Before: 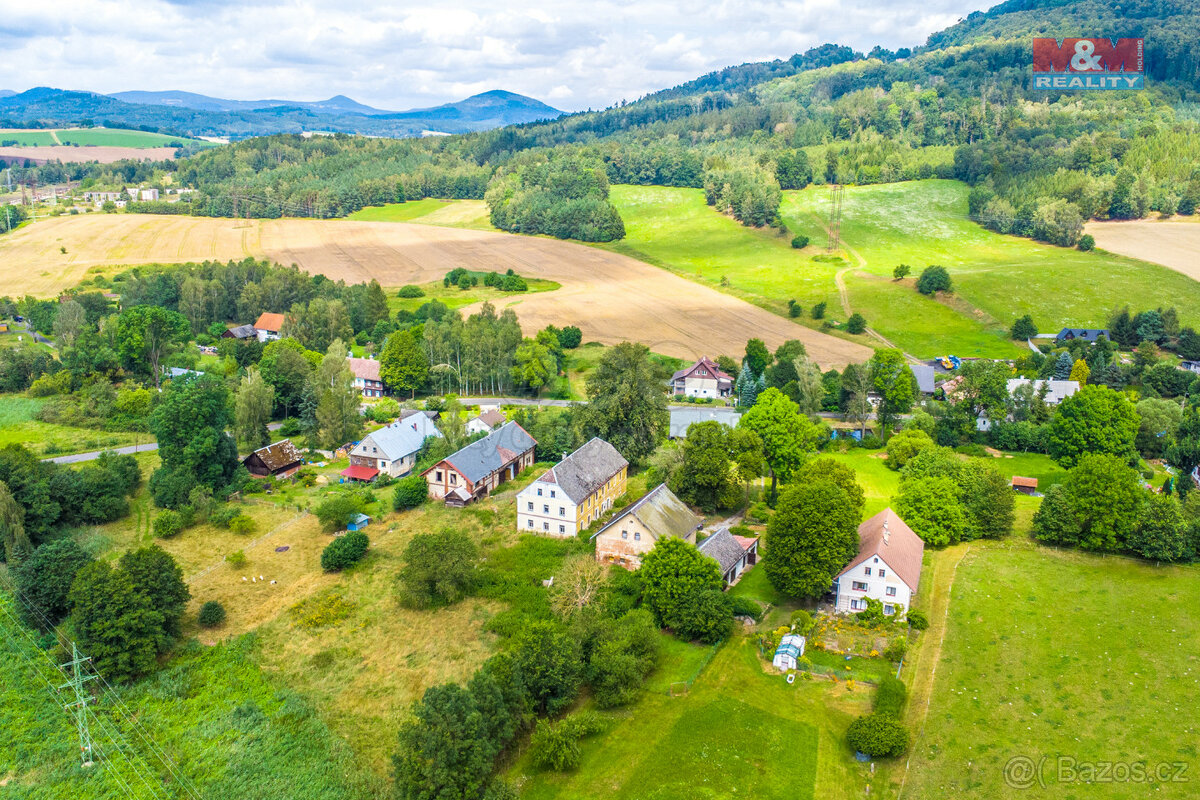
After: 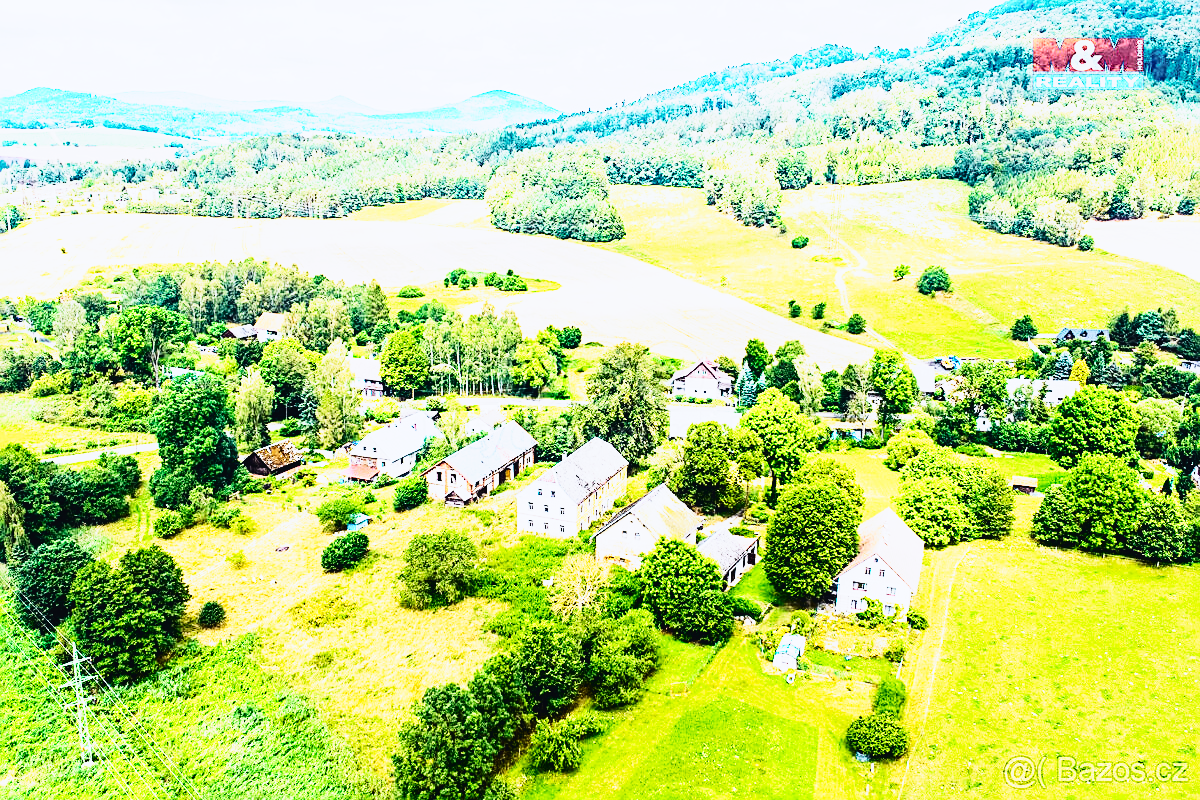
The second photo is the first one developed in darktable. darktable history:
tone equalizer: -8 EV -1.08 EV, -7 EV -1.01 EV, -6 EV -0.867 EV, -5 EV -0.578 EV, -3 EV 0.578 EV, -2 EV 0.867 EV, -1 EV 1.01 EV, +0 EV 1.08 EV, edges refinement/feathering 500, mask exposure compensation -1.57 EV, preserve details no
tone curve: curves: ch0 [(0, 0.023) (0.104, 0.058) (0.21, 0.162) (0.469, 0.524) (0.579, 0.65) (0.725, 0.8) (0.858, 0.903) (1, 0.974)]; ch1 [(0, 0) (0.414, 0.395) (0.447, 0.447) (0.502, 0.501) (0.521, 0.512) (0.57, 0.563) (0.618, 0.61) (0.654, 0.642) (1, 1)]; ch2 [(0, 0) (0.356, 0.408) (0.437, 0.453) (0.492, 0.485) (0.524, 0.508) (0.566, 0.567) (0.595, 0.604) (1, 1)], color space Lab, independent channels, preserve colors none
base curve: curves: ch0 [(0, 0) (0.007, 0.004) (0.027, 0.03) (0.046, 0.07) (0.207, 0.54) (0.442, 0.872) (0.673, 0.972) (1, 1)], preserve colors none
sharpen: on, module defaults
